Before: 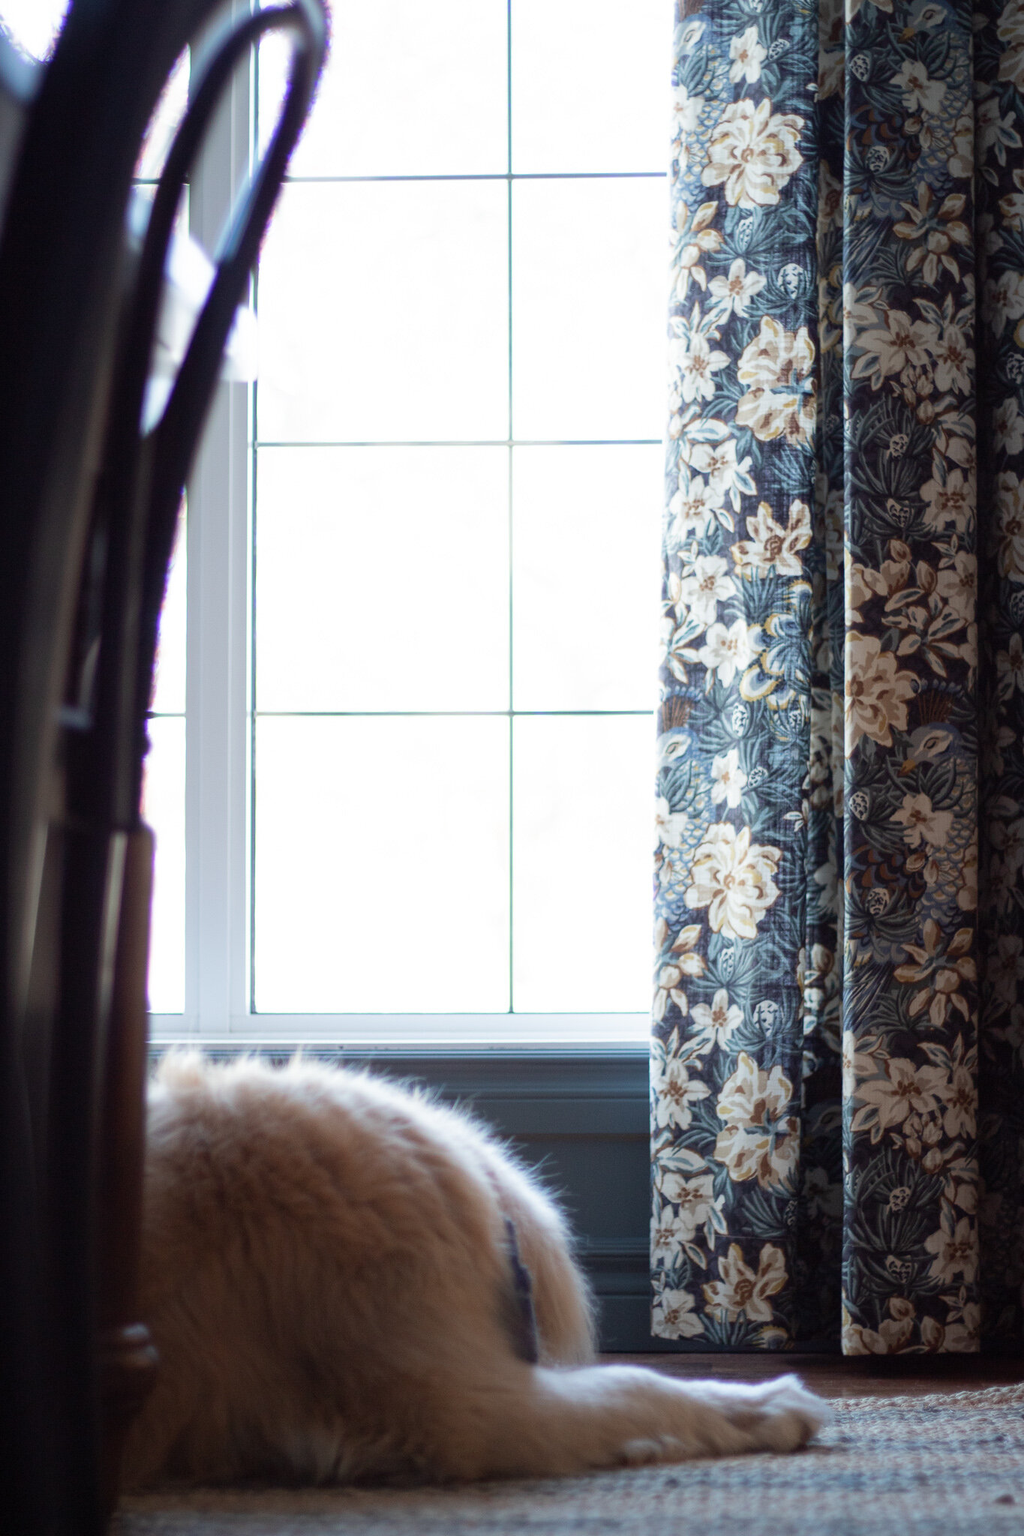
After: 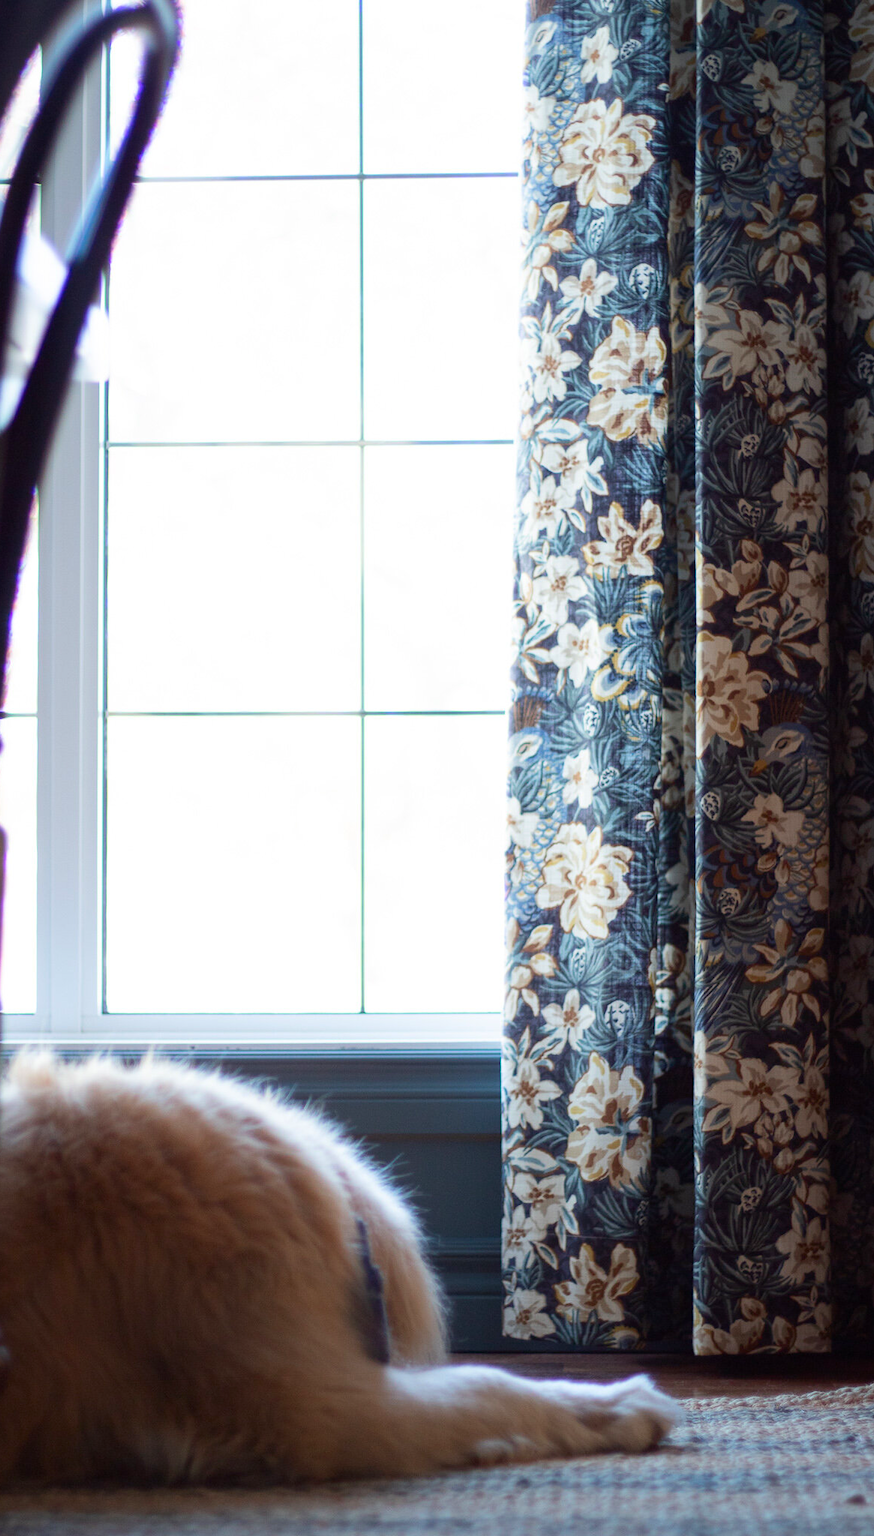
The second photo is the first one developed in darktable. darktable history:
contrast brightness saturation: contrast 0.094, saturation 0.277
crop and rotate: left 14.55%
